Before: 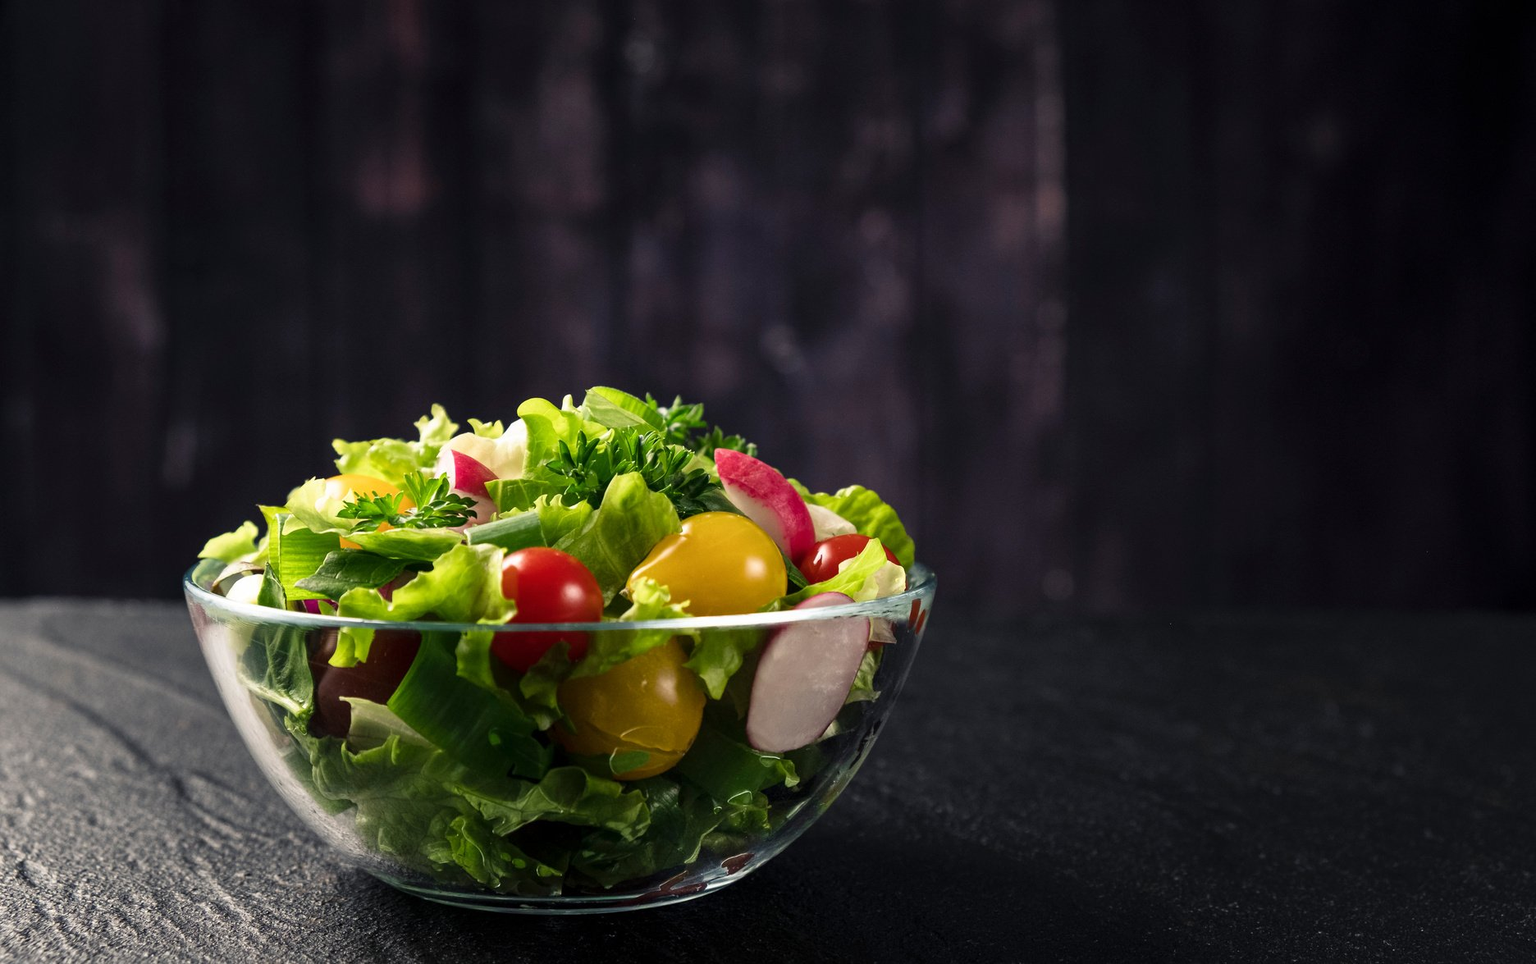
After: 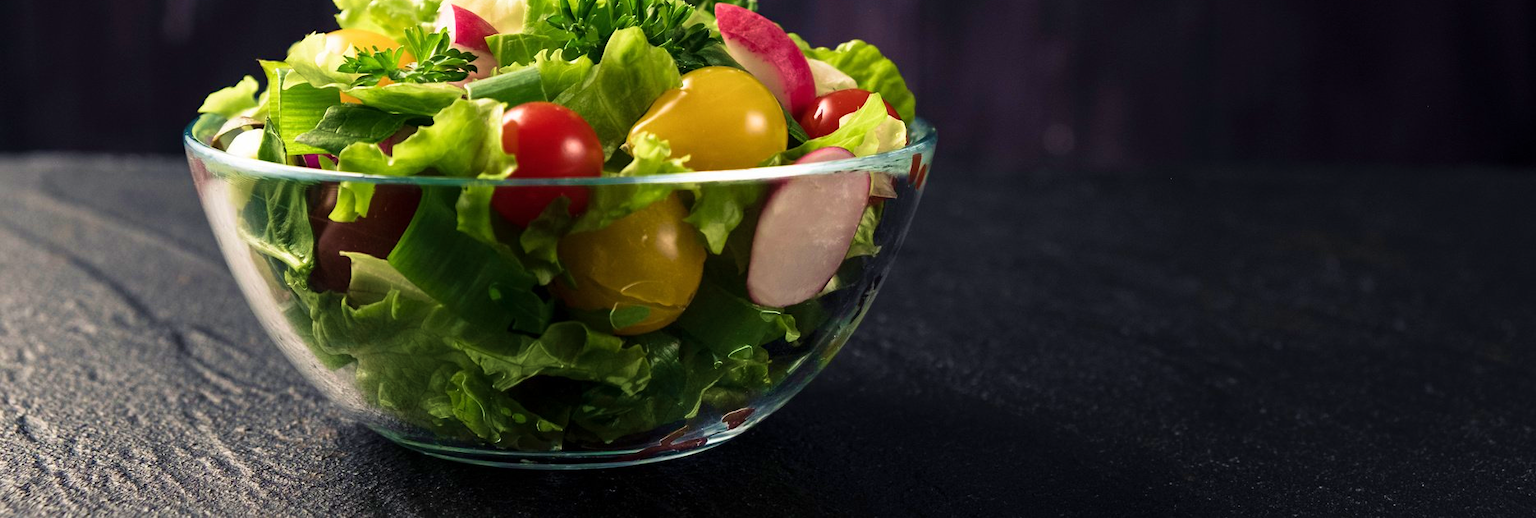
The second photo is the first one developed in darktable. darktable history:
velvia: strength 56%
crop and rotate: top 46.237%
